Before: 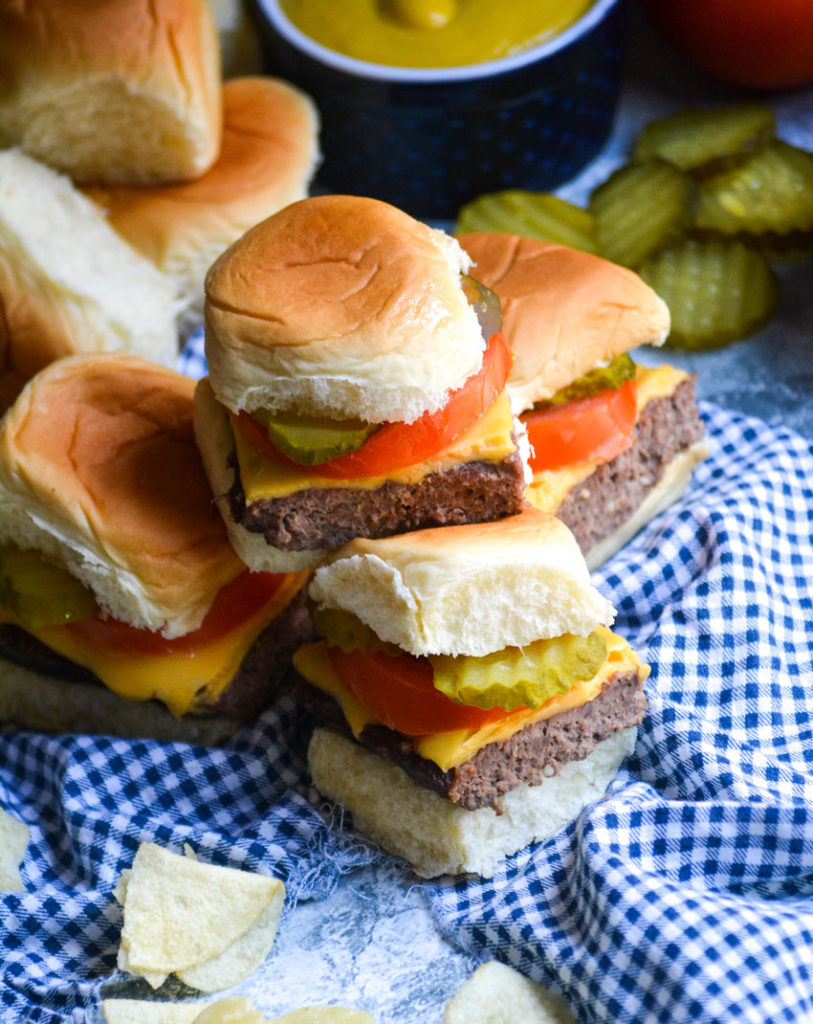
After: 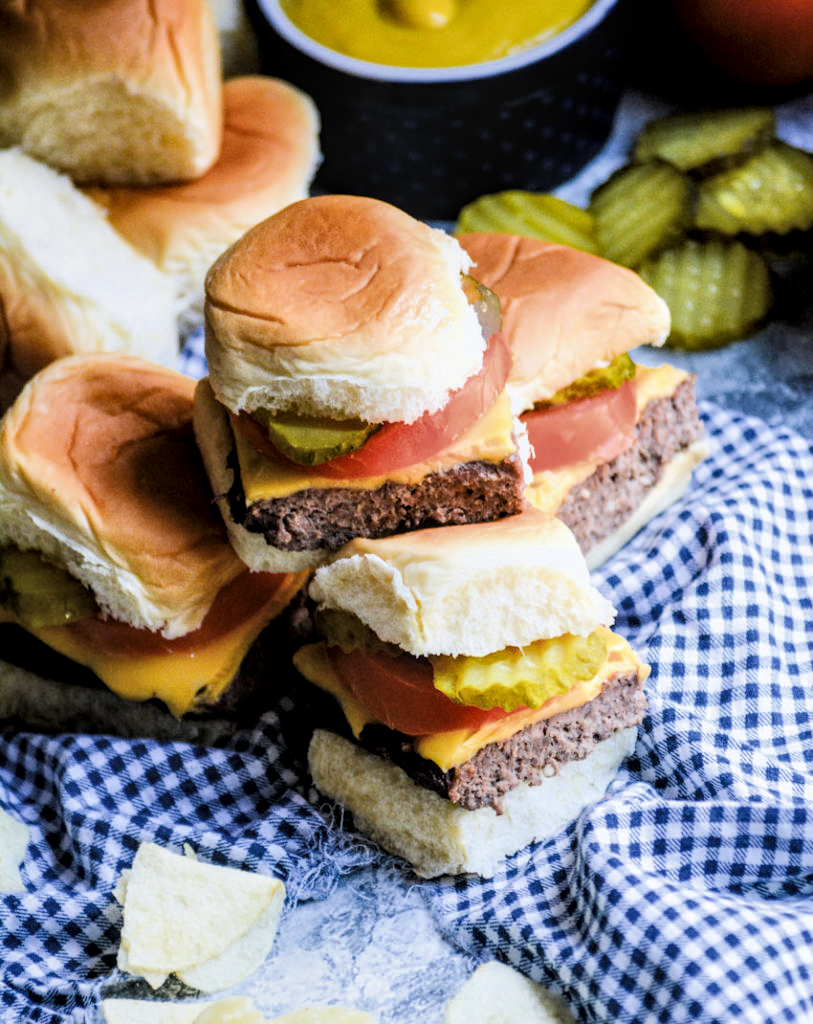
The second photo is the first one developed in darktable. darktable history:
exposure: black level correction 0, exposure 1.3 EV, compensate highlight preservation false
tone curve: curves: ch0 [(0, 0) (0.153, 0.056) (1, 1)], color space Lab, linked channels, preserve colors none
white balance: red 0.983, blue 1.036
filmic rgb: black relative exposure -4.38 EV, white relative exposure 4.56 EV, hardness 2.37, contrast 1.05
local contrast: detail 130%
